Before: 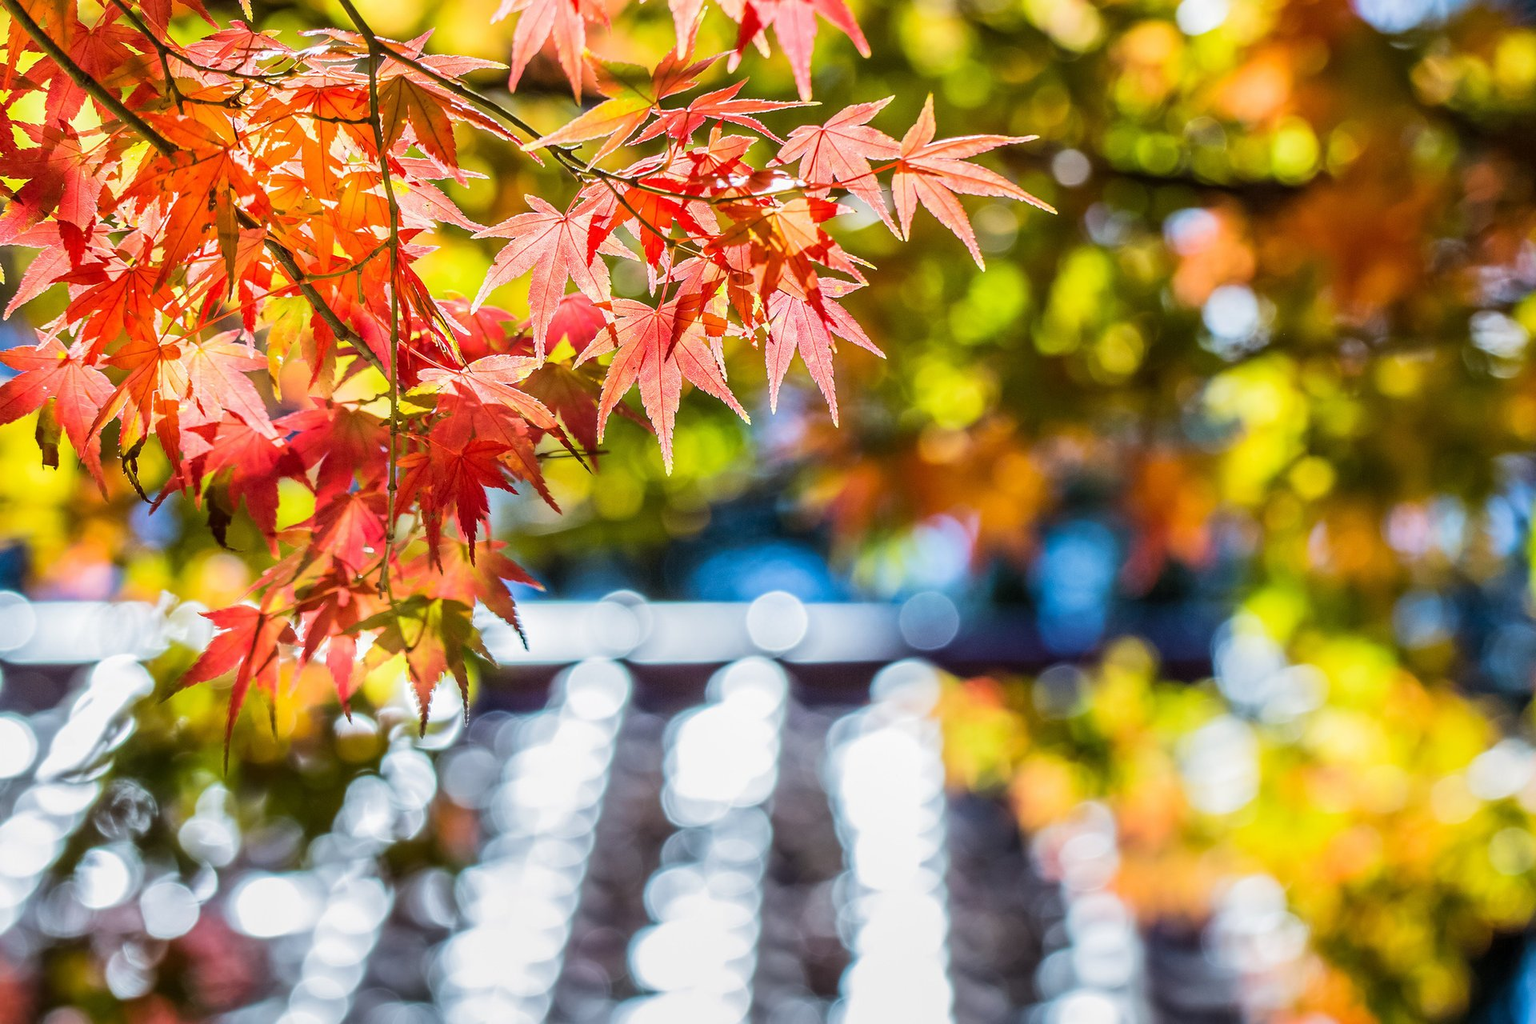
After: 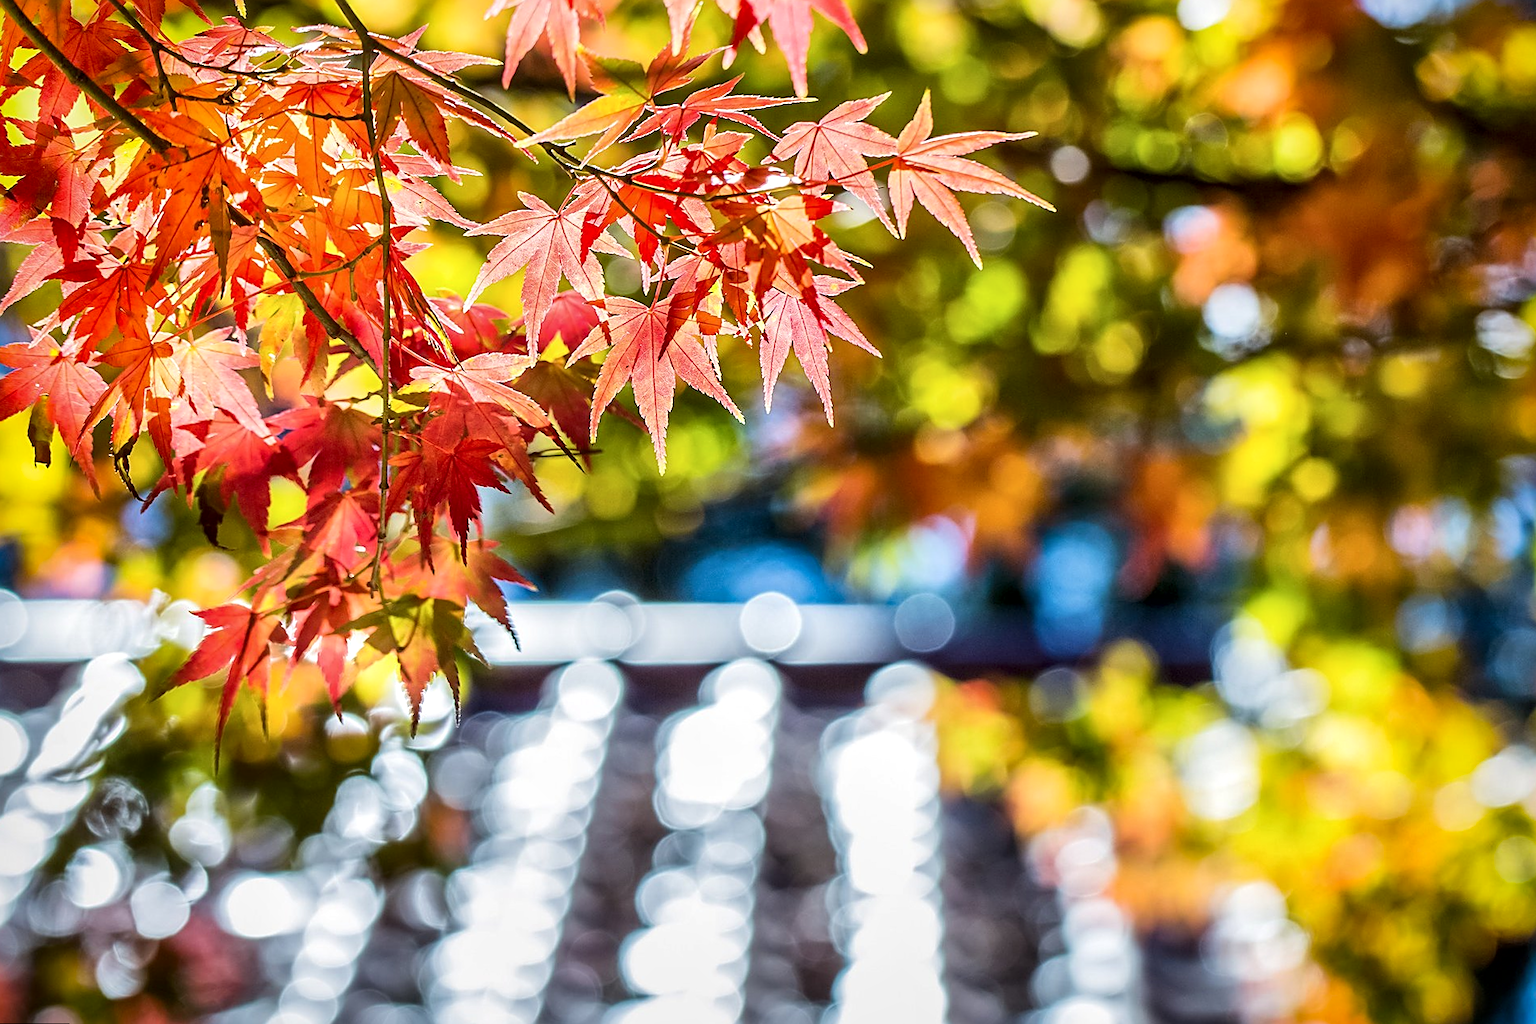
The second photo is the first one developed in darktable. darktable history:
sharpen: on, module defaults
local contrast: mode bilateral grid, contrast 20, coarseness 50, detail 150%, midtone range 0.2
rotate and perspective: rotation 0.192°, lens shift (horizontal) -0.015, crop left 0.005, crop right 0.996, crop top 0.006, crop bottom 0.99
crop and rotate: left 0.126%
vignetting: brightness -0.233, saturation 0.141
